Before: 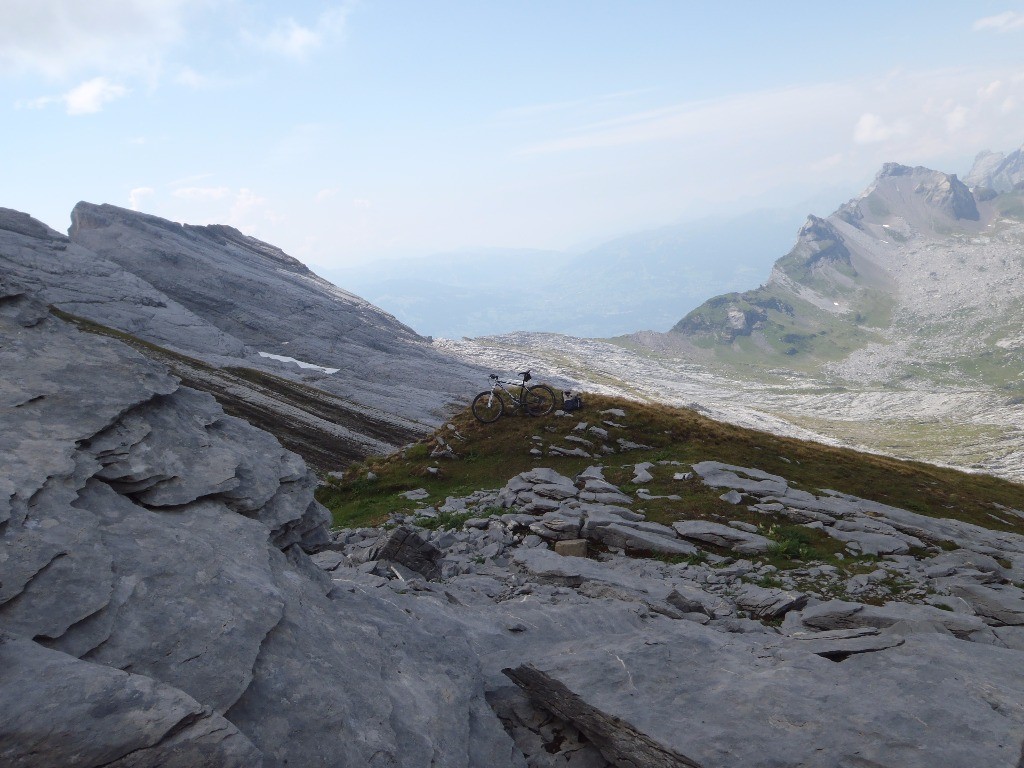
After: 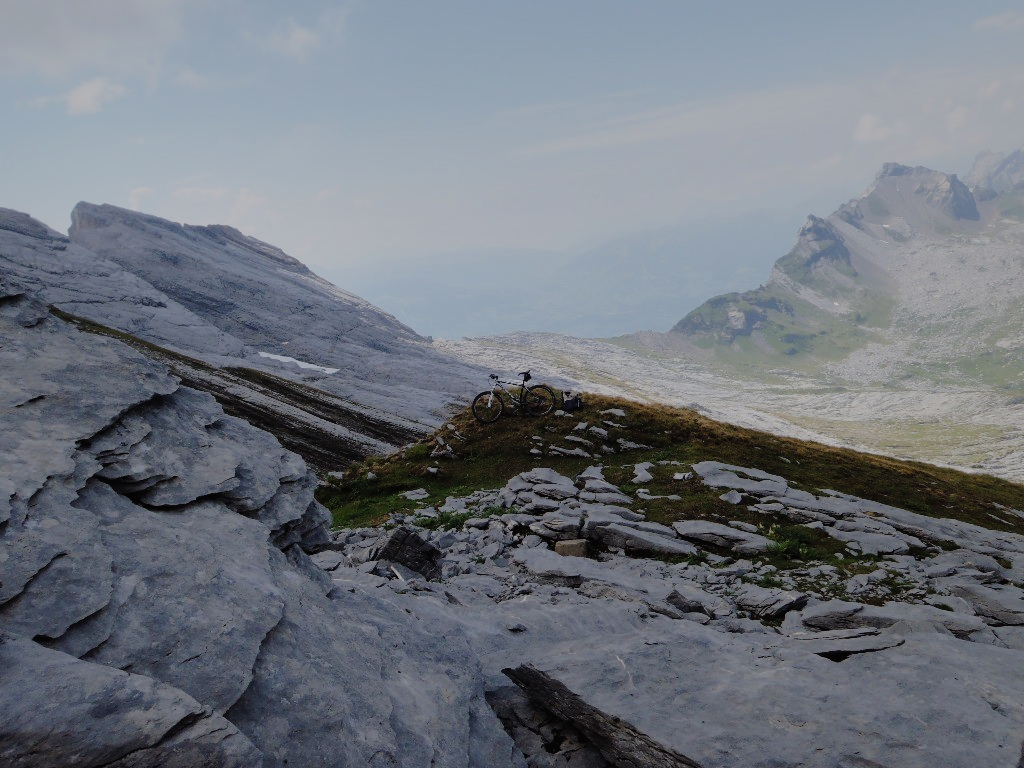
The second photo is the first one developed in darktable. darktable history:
filmic rgb: black relative exposure -7.65 EV, white relative exposure 4.56 EV, hardness 3.61
bloom: size 15%, threshold 97%, strength 7%
tone curve: curves: ch0 [(0, 0) (0.003, 0.008) (0.011, 0.01) (0.025, 0.012) (0.044, 0.023) (0.069, 0.033) (0.1, 0.046) (0.136, 0.075) (0.177, 0.116) (0.224, 0.171) (0.277, 0.235) (0.335, 0.312) (0.399, 0.397) (0.468, 0.466) (0.543, 0.54) (0.623, 0.62) (0.709, 0.701) (0.801, 0.782) (0.898, 0.877) (1, 1)], preserve colors none
shadows and highlights: shadows 40, highlights -60
